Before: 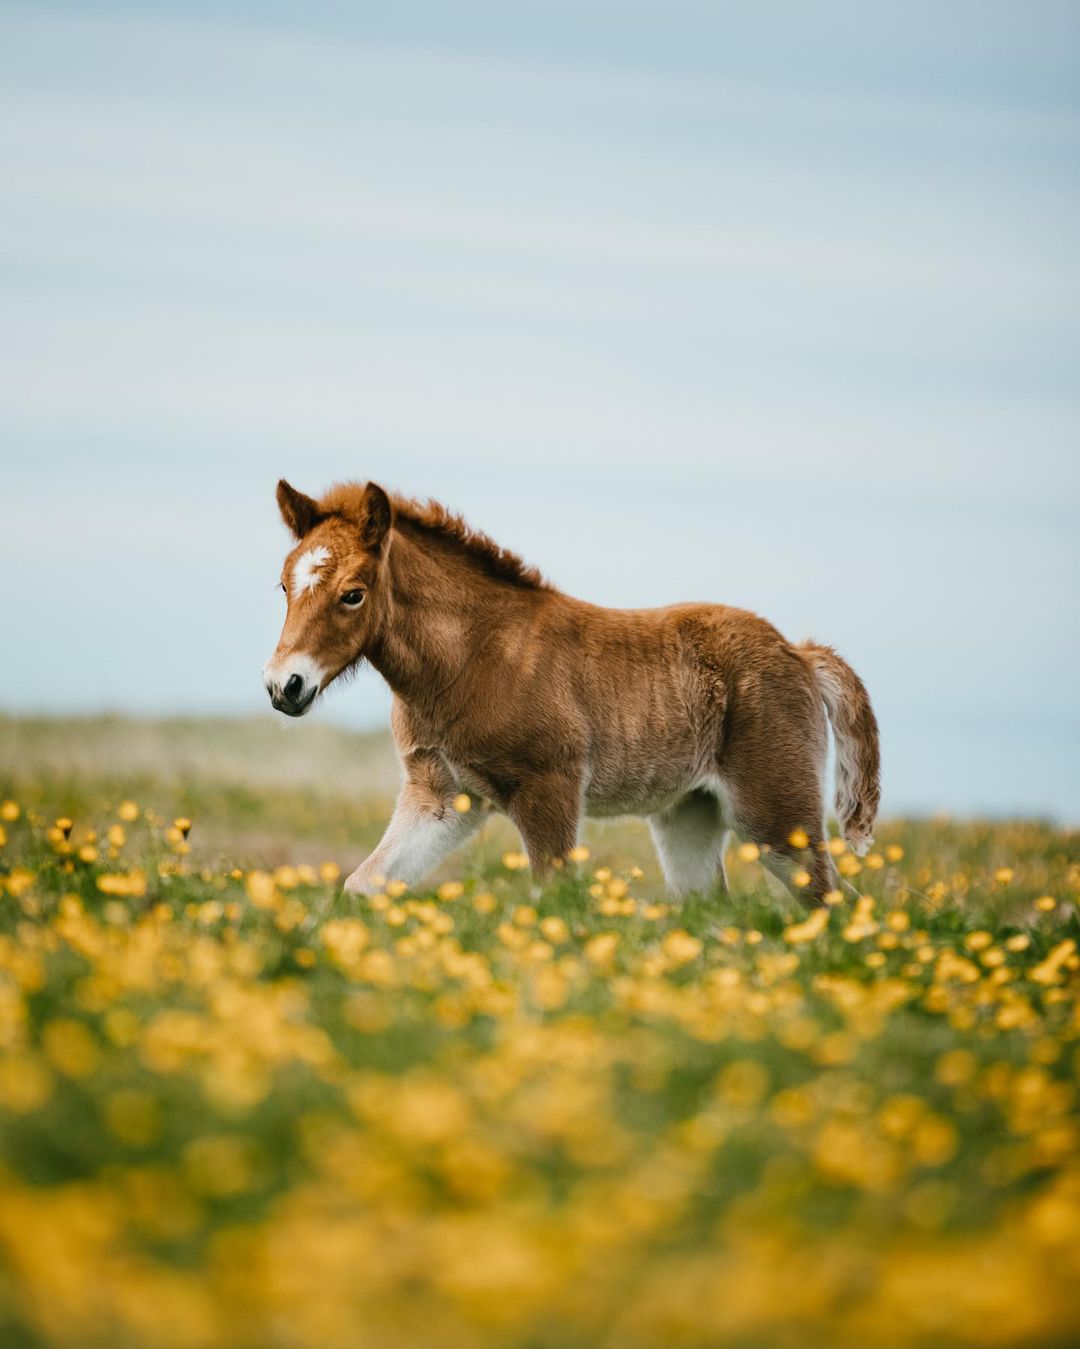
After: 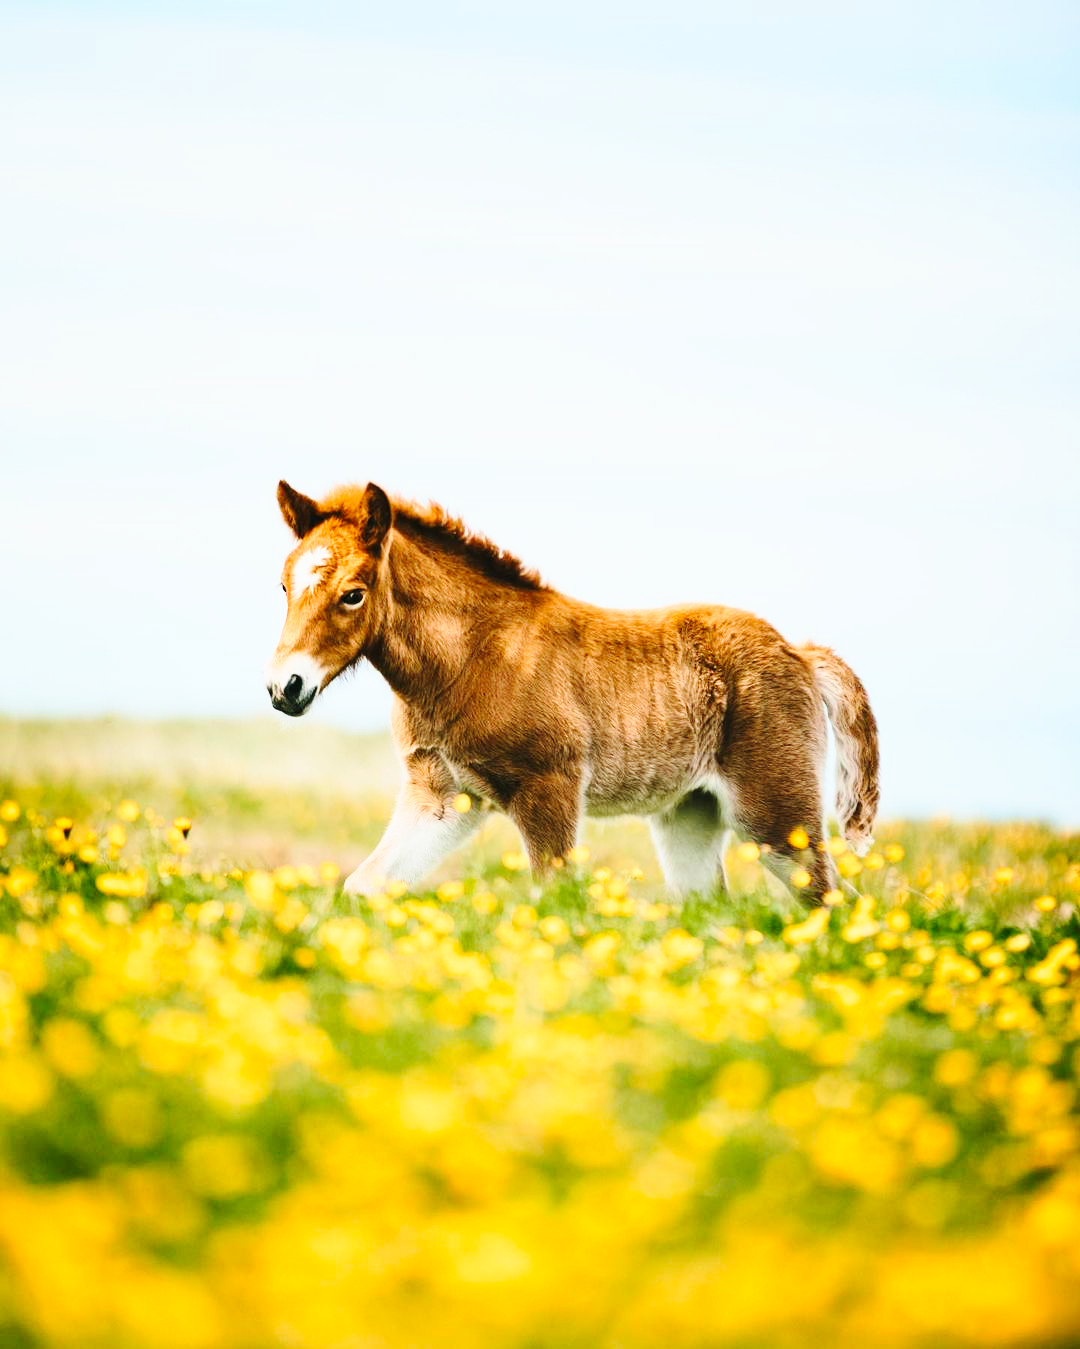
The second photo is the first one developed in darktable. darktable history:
base curve: curves: ch0 [(0, 0) (0.028, 0.03) (0.121, 0.232) (0.46, 0.748) (0.859, 0.968) (1, 1)], preserve colors none
contrast brightness saturation: contrast 0.2, brightness 0.16, saturation 0.22
